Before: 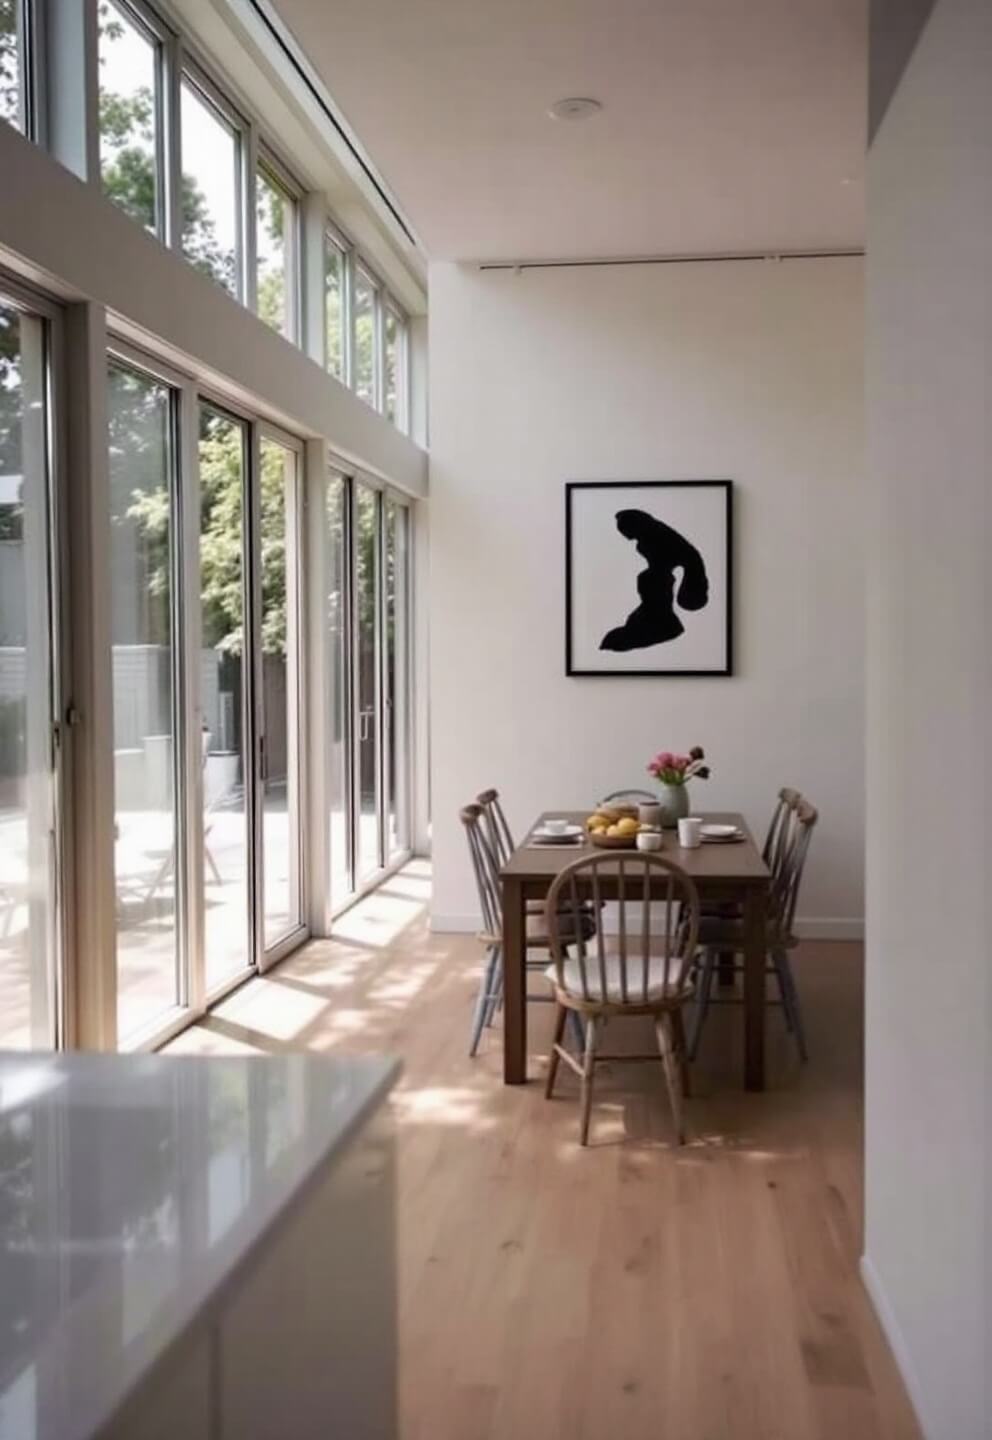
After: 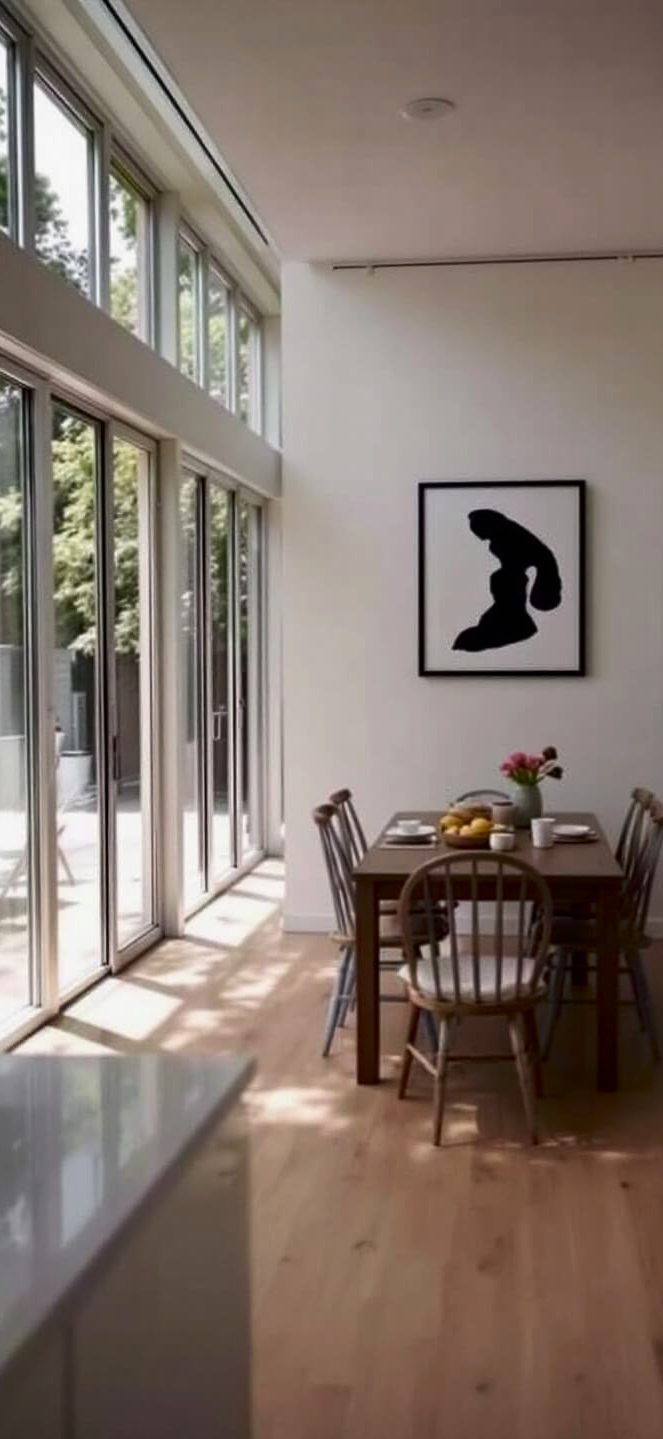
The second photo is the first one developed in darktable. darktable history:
exposure: exposure -0.053 EV, compensate highlight preservation false
contrast brightness saturation: contrast 0.066, brightness -0.142, saturation 0.106
crop and rotate: left 14.892%, right 18.191%
